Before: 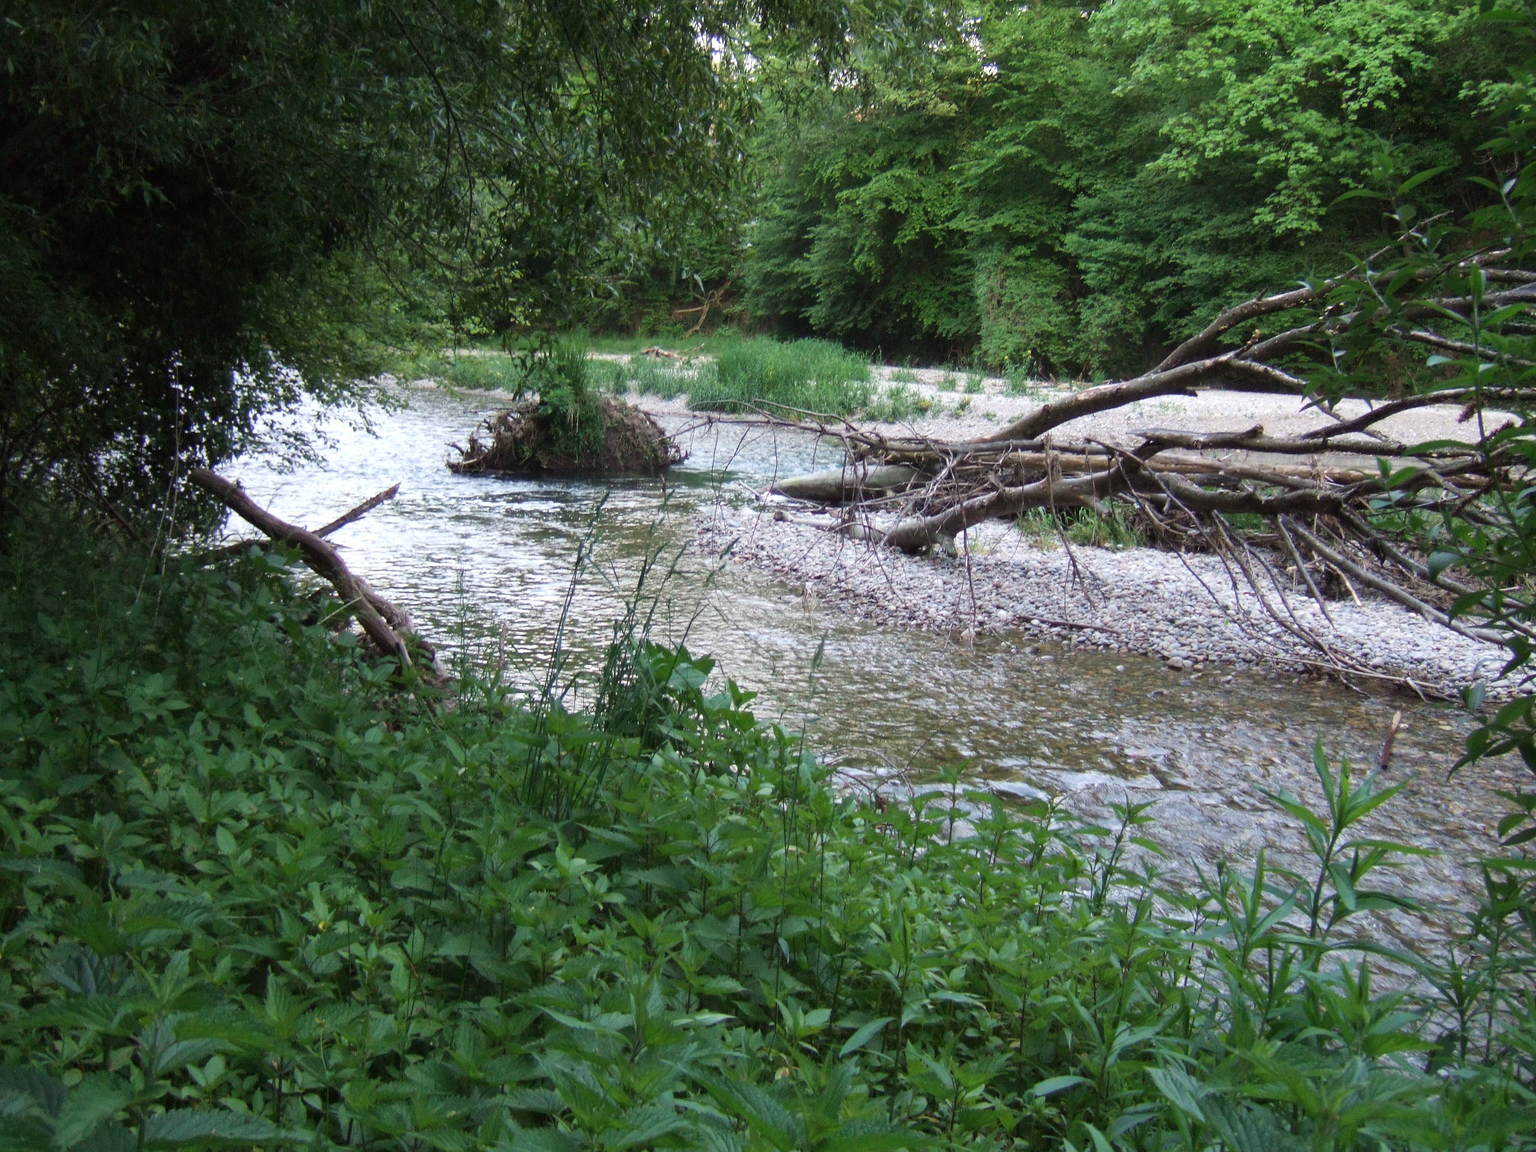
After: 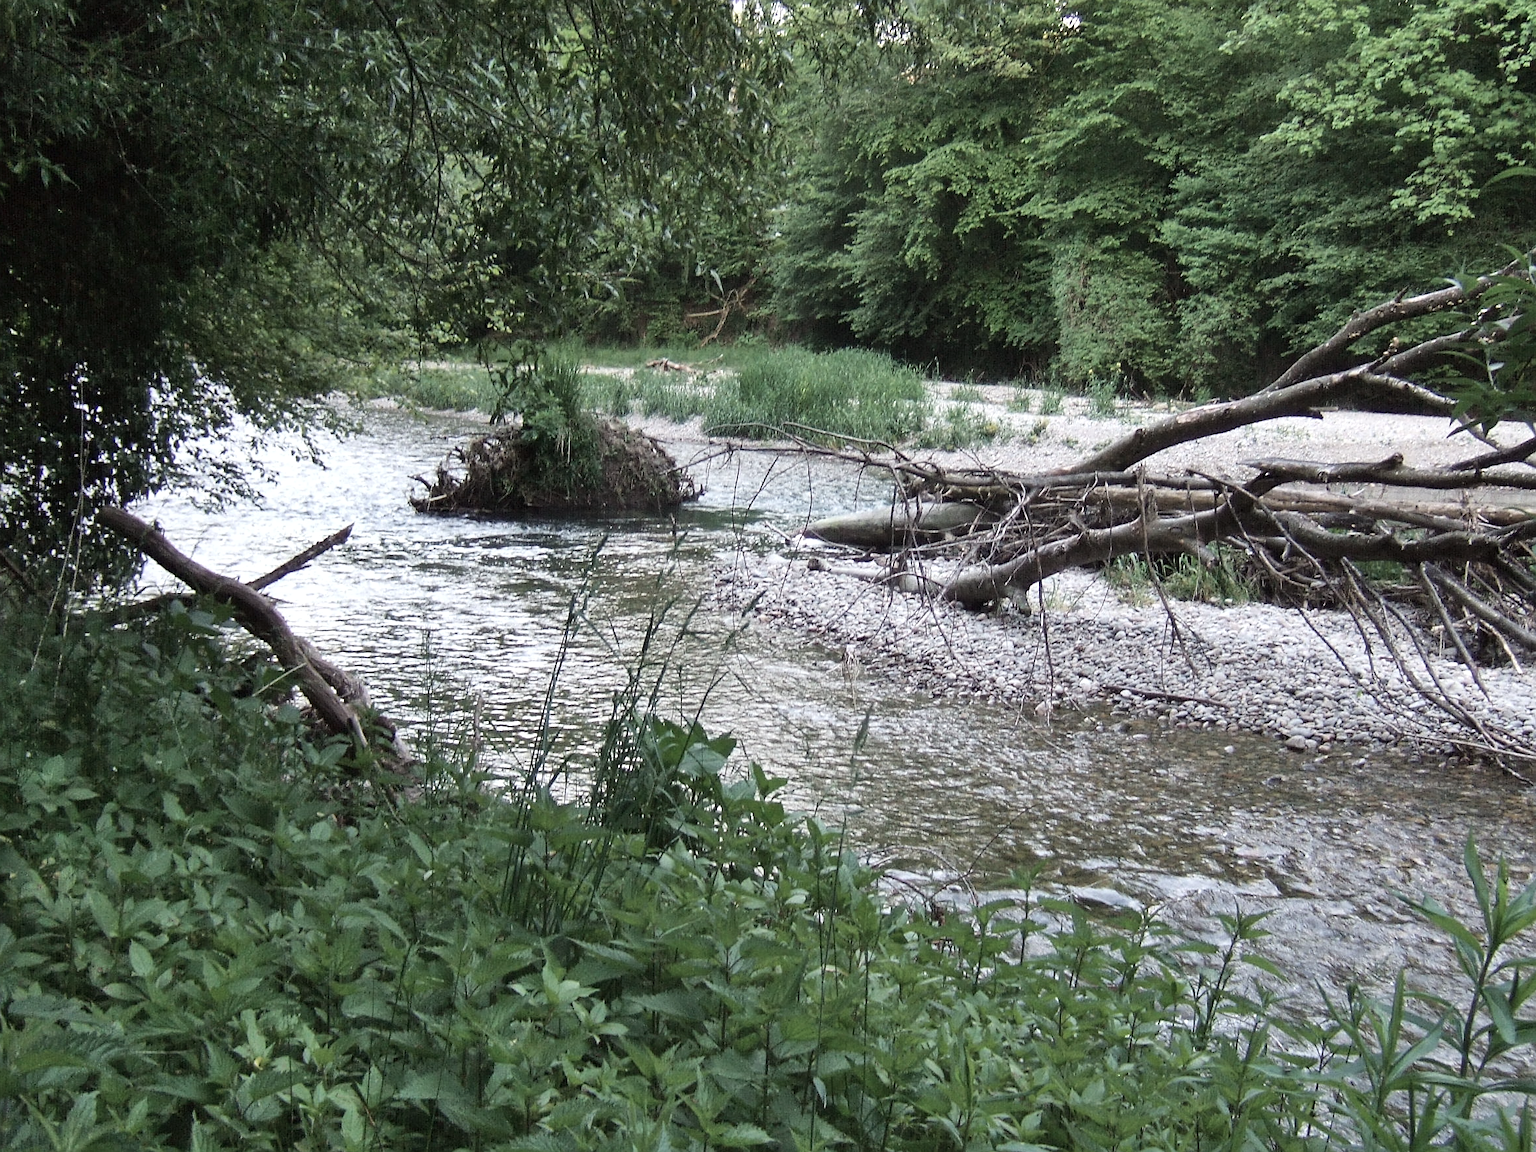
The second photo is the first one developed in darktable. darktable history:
shadows and highlights: white point adjustment 1, soften with gaussian
sharpen: on, module defaults
crop and rotate: left 7.196%, top 4.574%, right 10.605%, bottom 13.178%
contrast brightness saturation: contrast 0.1, saturation -0.36
